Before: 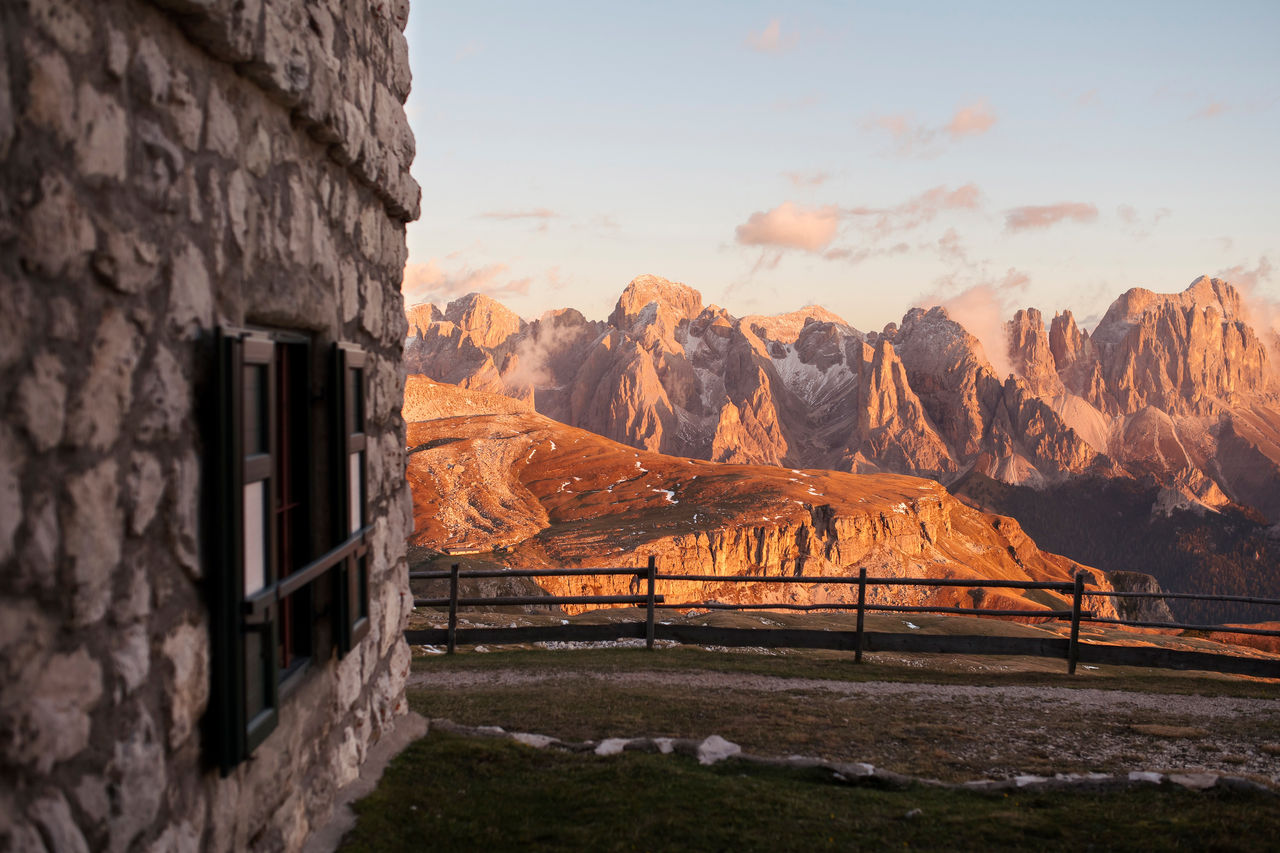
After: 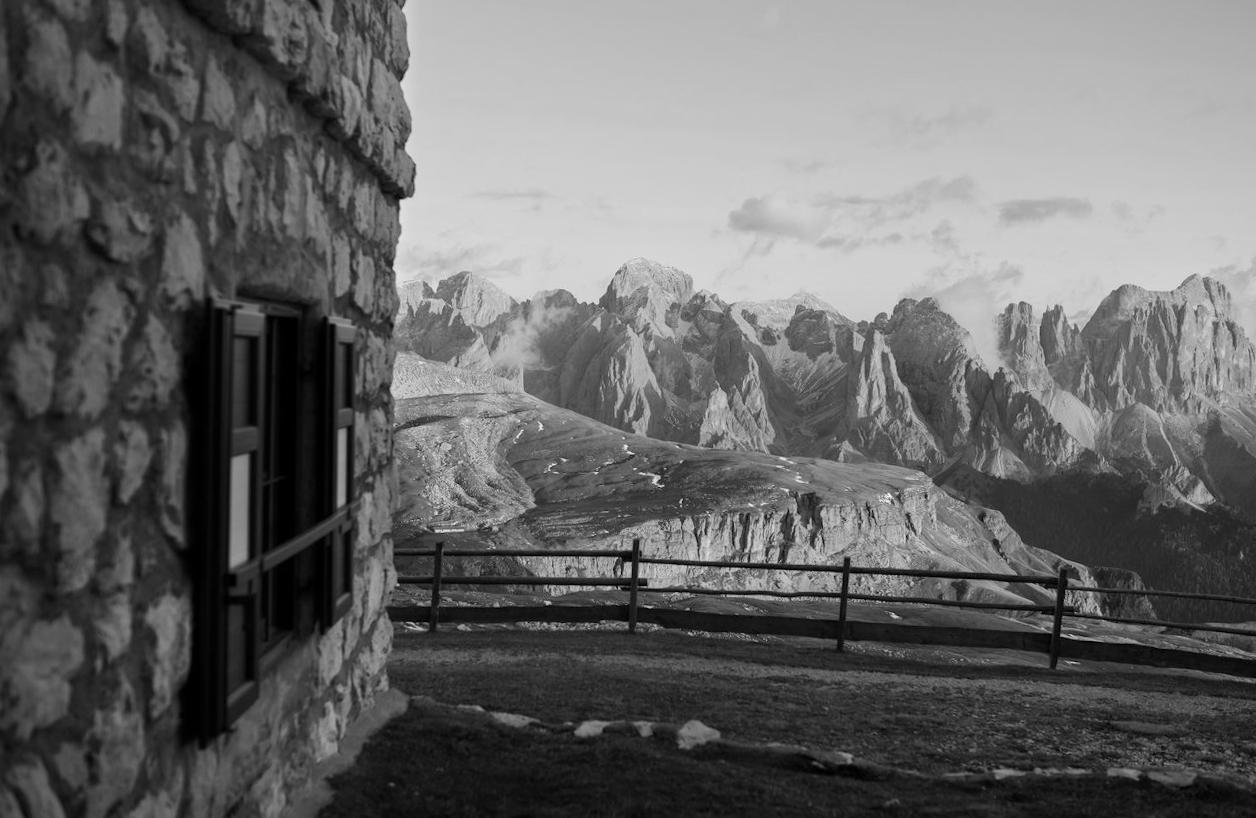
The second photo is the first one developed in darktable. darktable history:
monochrome: a 30.25, b 92.03
color correction: highlights a* -10.69, highlights b* -19.19
rotate and perspective: rotation 1.57°, crop left 0.018, crop right 0.982, crop top 0.039, crop bottom 0.961
